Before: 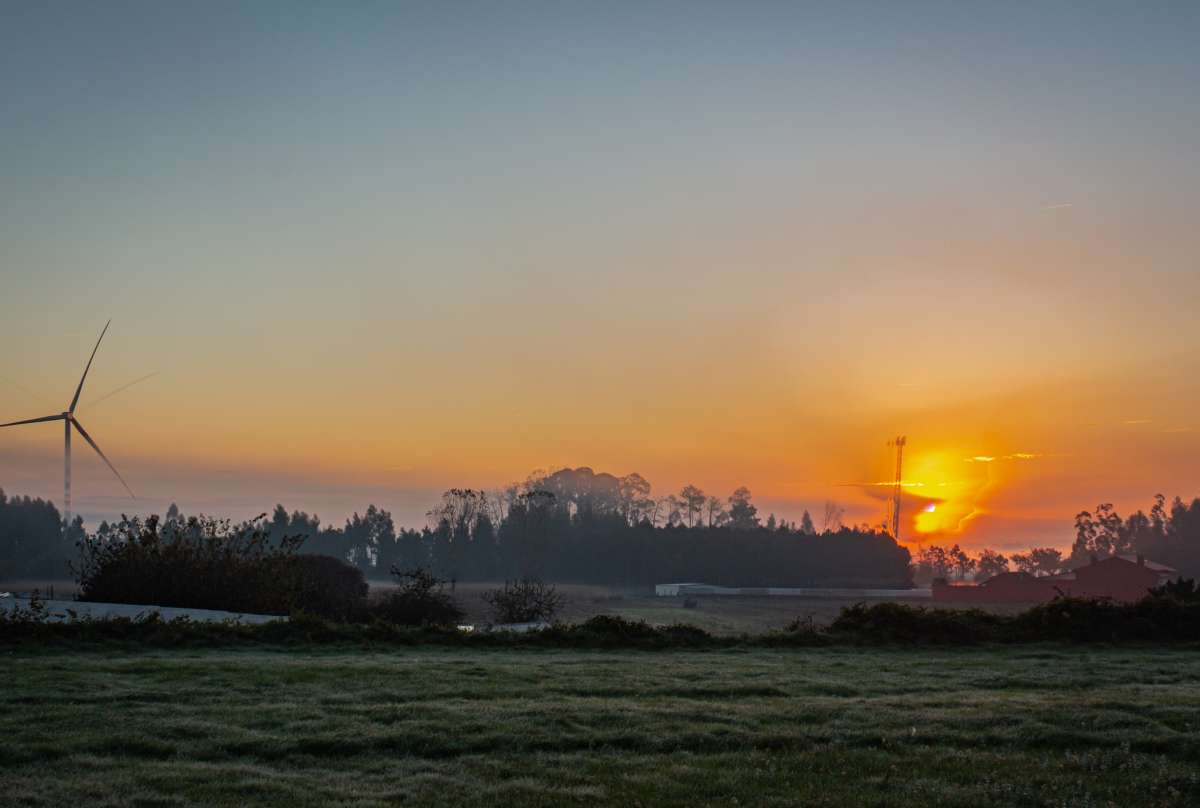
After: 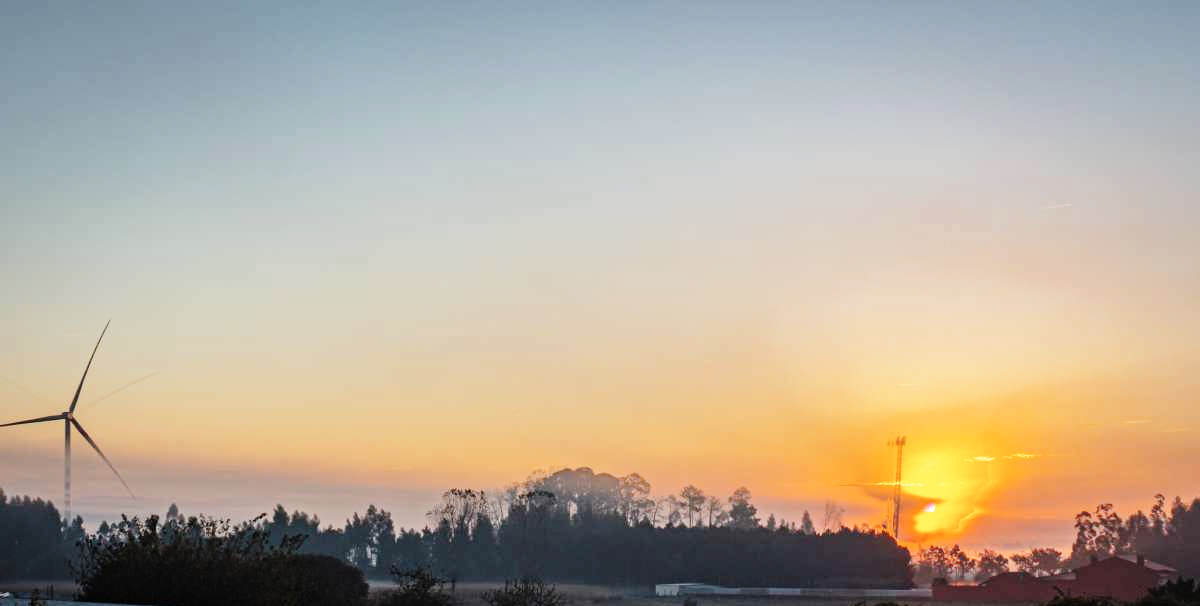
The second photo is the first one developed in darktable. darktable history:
color correction: highlights b* -0.011, saturation 0.834
crop: bottom 24.915%
base curve: curves: ch0 [(0, 0) (0.028, 0.03) (0.121, 0.232) (0.46, 0.748) (0.859, 0.968) (1, 1)], preserve colors none
